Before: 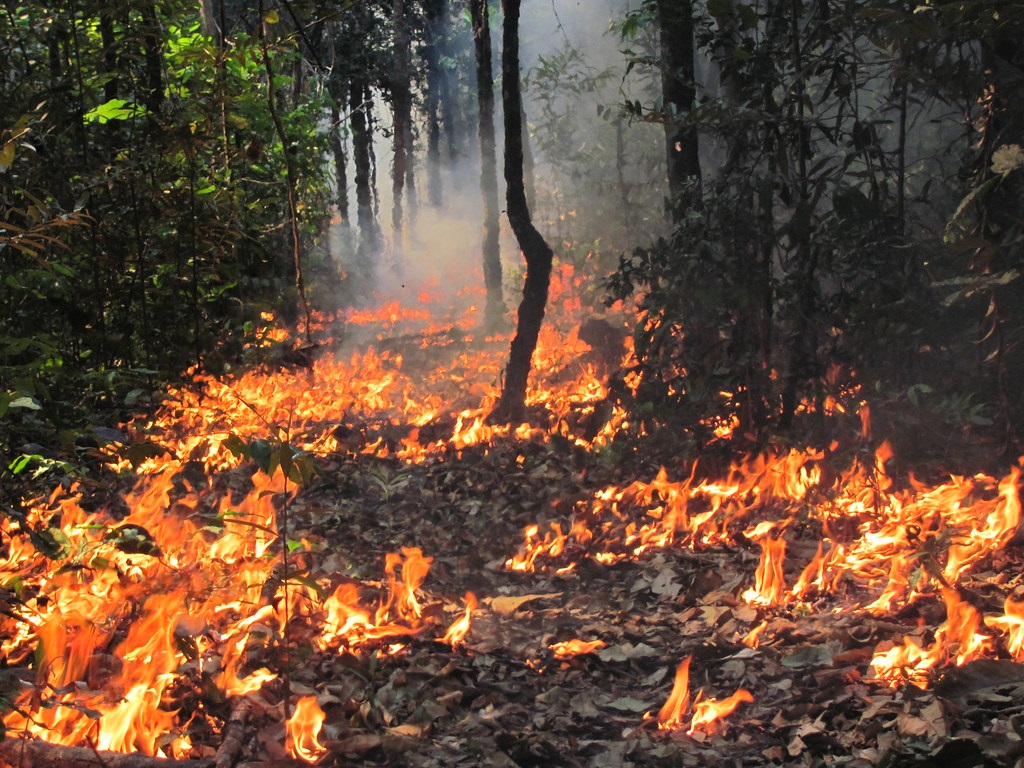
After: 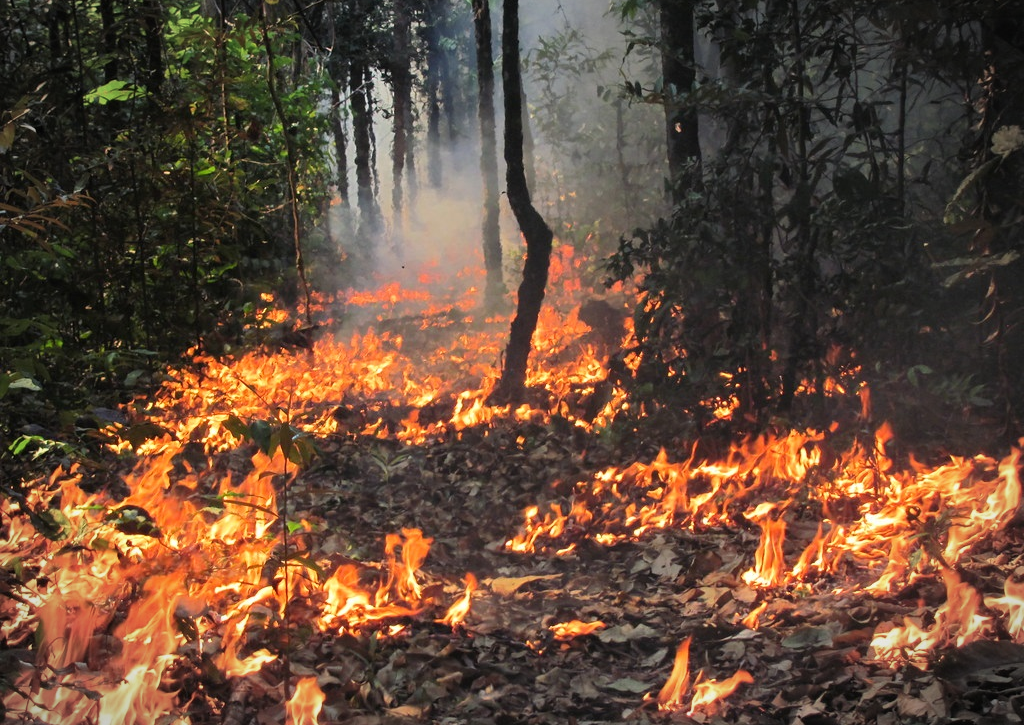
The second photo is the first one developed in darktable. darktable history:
vignetting: fall-off start 87%, automatic ratio true
crop and rotate: top 2.479%, bottom 3.018%
